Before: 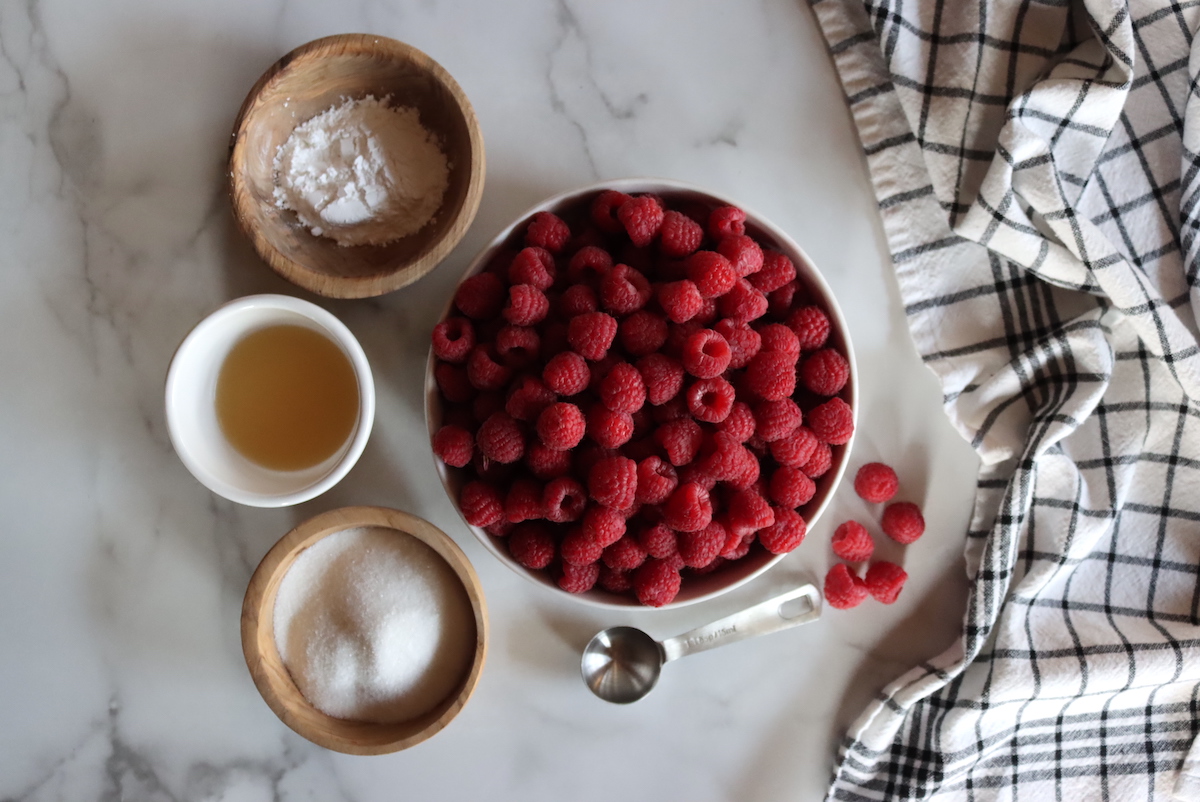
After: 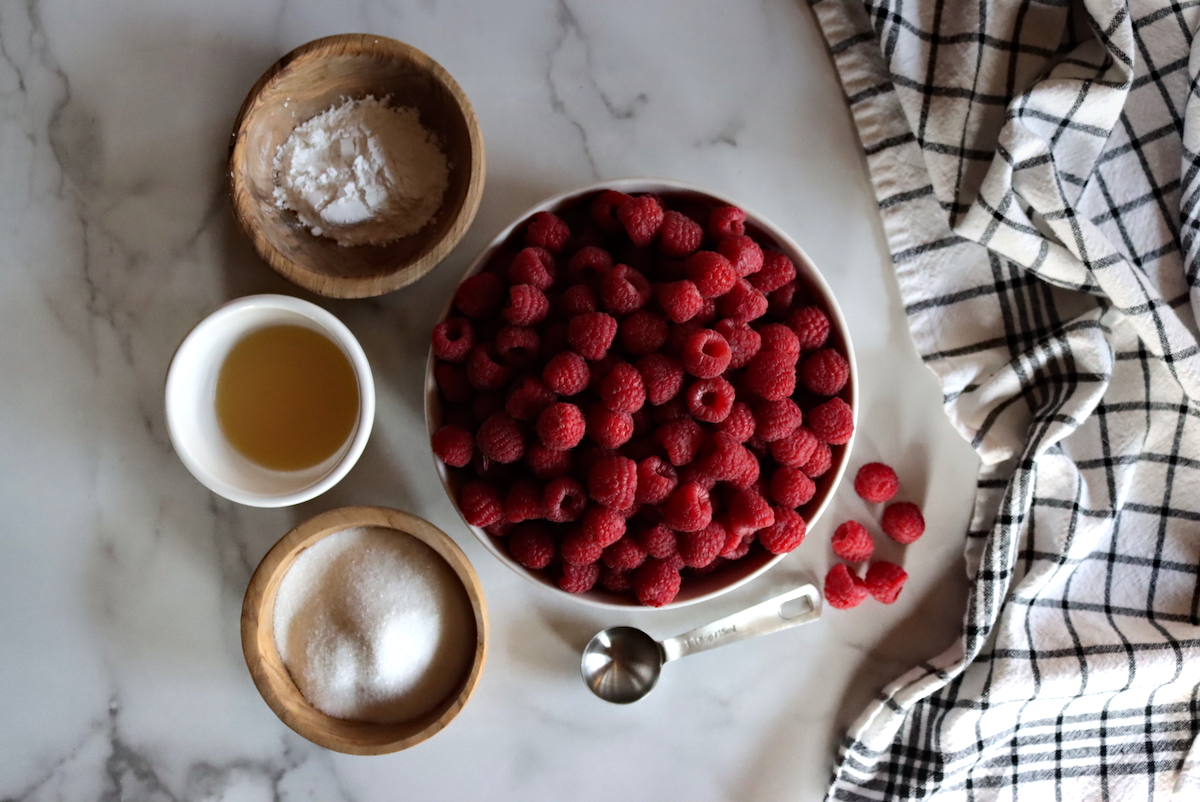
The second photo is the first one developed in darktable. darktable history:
tone equalizer: -8 EV -0.417 EV, -7 EV -0.389 EV, -6 EV -0.333 EV, -5 EV -0.222 EV, -3 EV 0.222 EV, -2 EV 0.333 EV, -1 EV 0.389 EV, +0 EV 0.417 EV, edges refinement/feathering 500, mask exposure compensation -1.57 EV, preserve details no
graduated density: on, module defaults
haze removal: compatibility mode true, adaptive false
